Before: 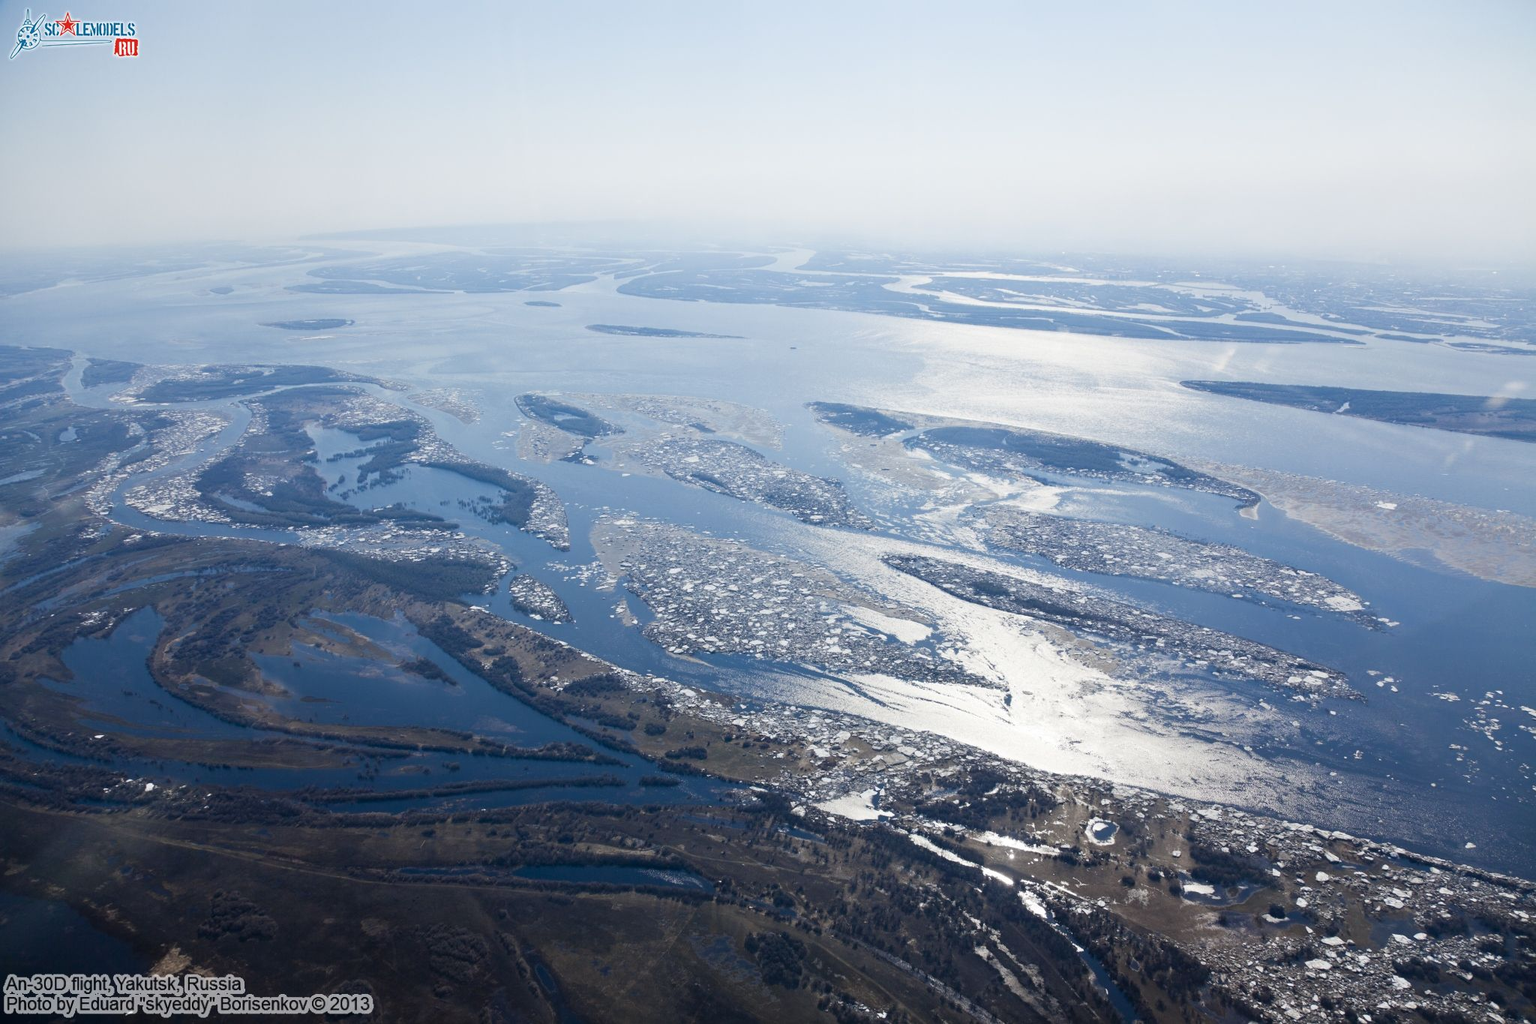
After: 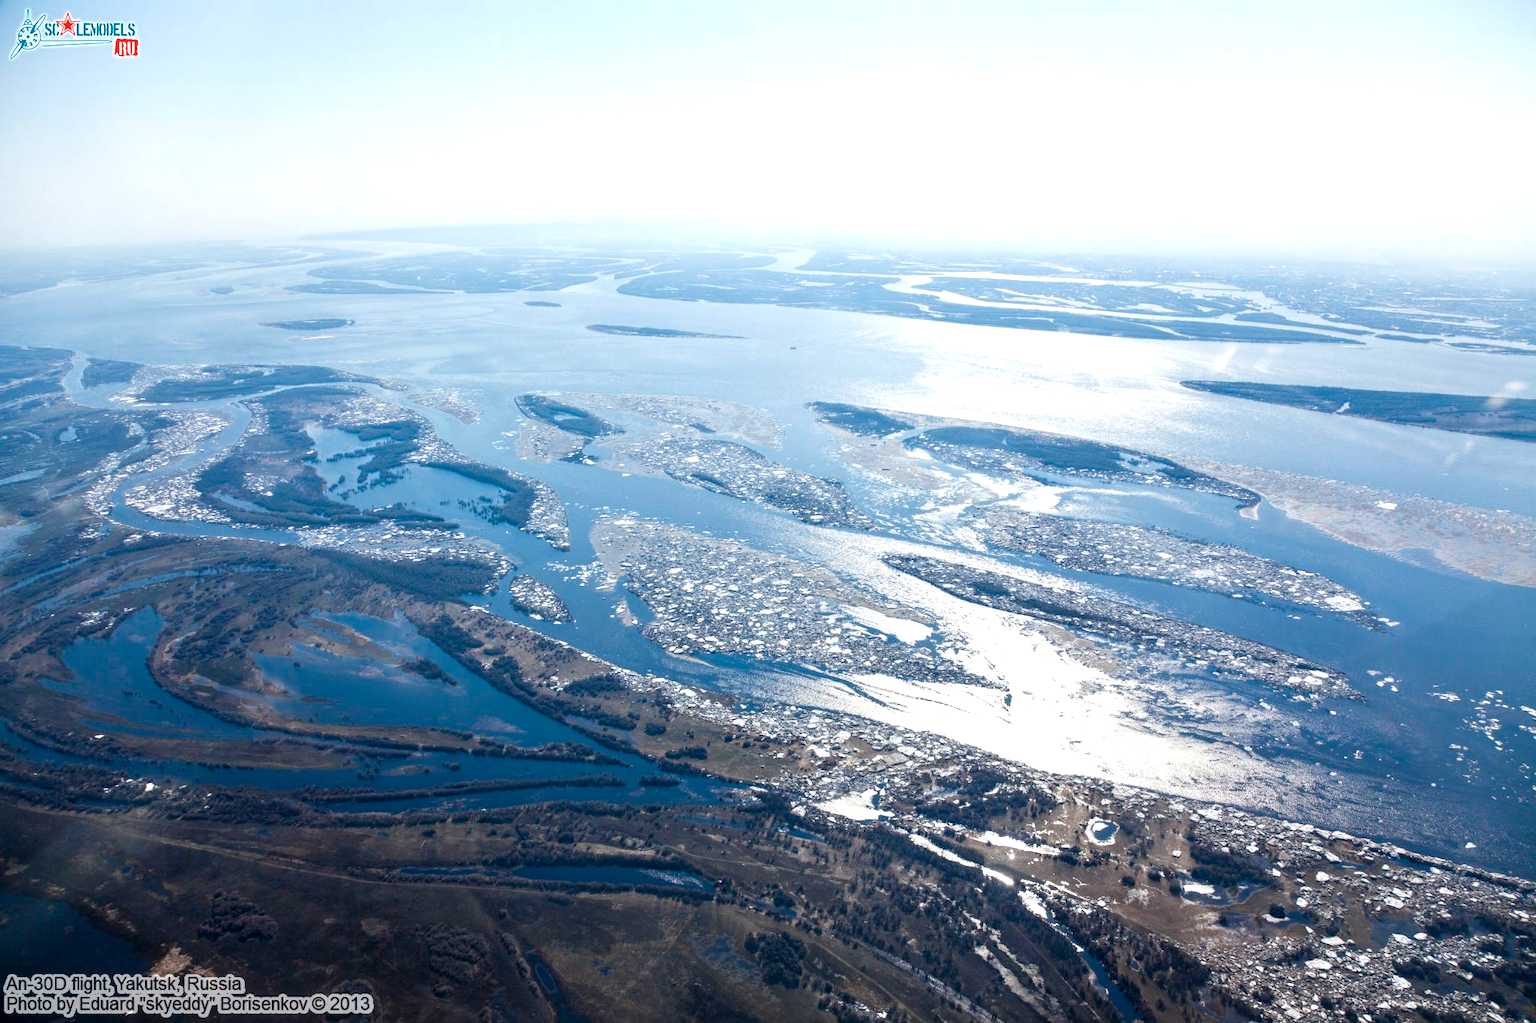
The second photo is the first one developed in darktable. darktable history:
exposure: exposure 0.134 EV, compensate exposure bias true, compensate highlight preservation false
local contrast: on, module defaults
